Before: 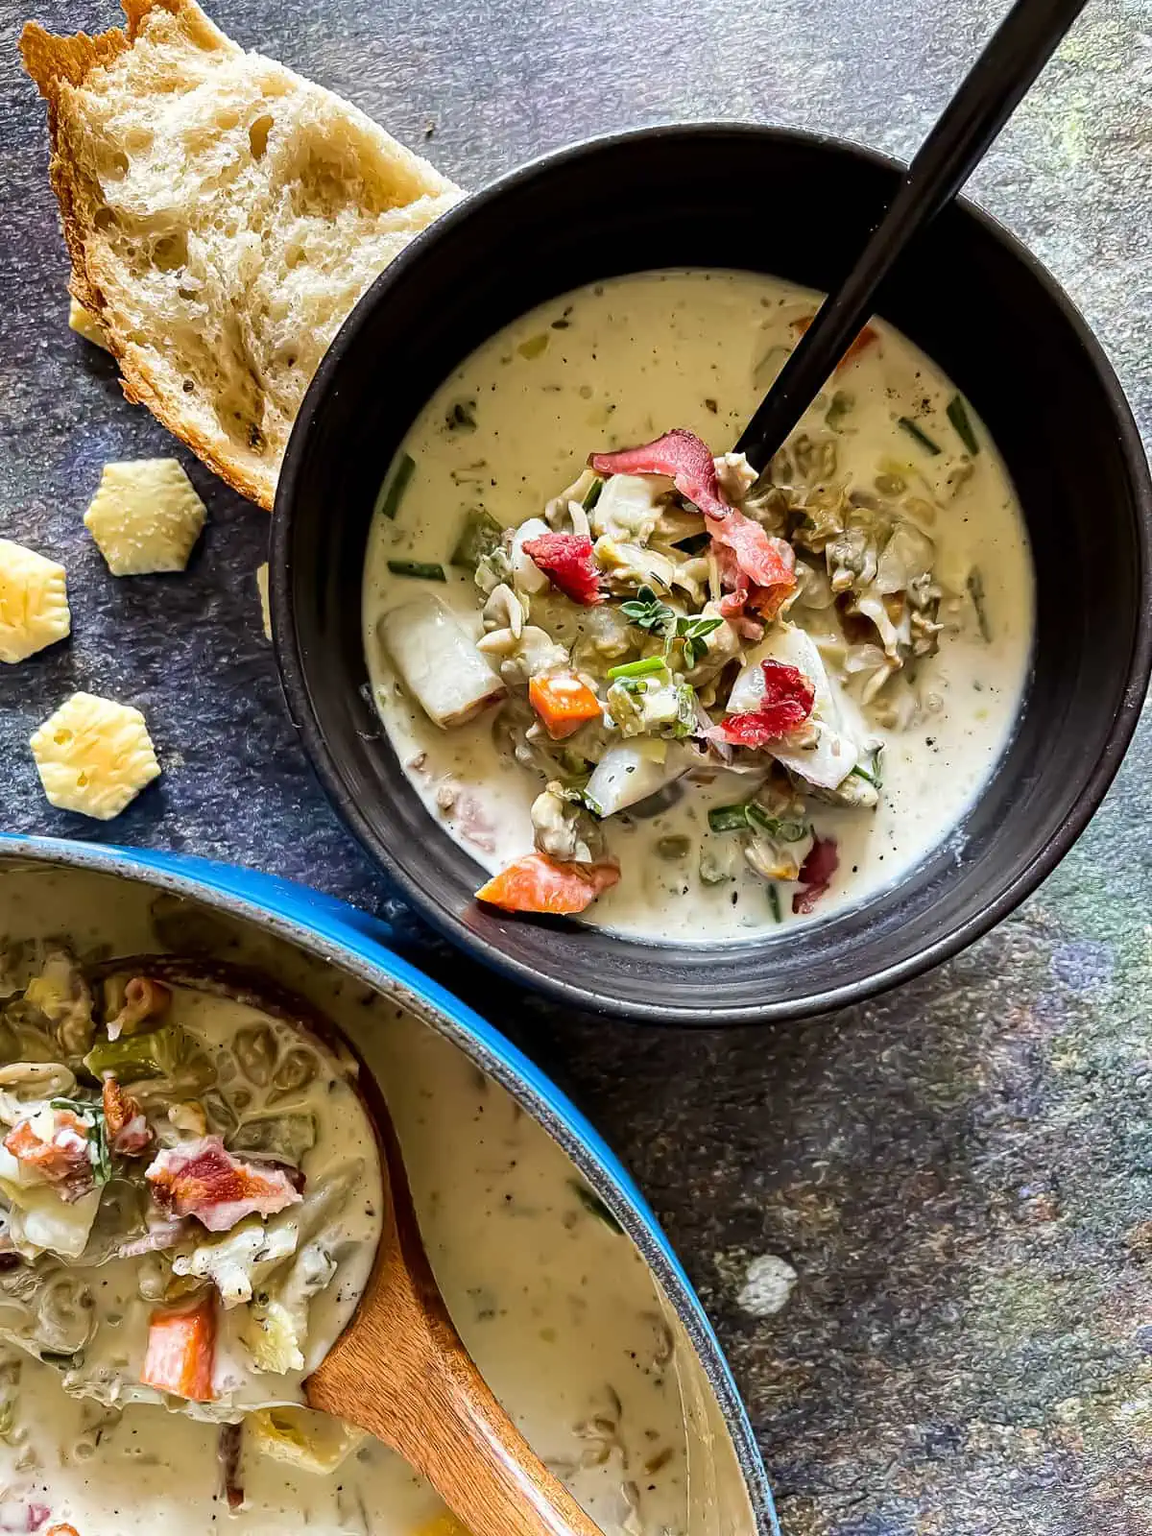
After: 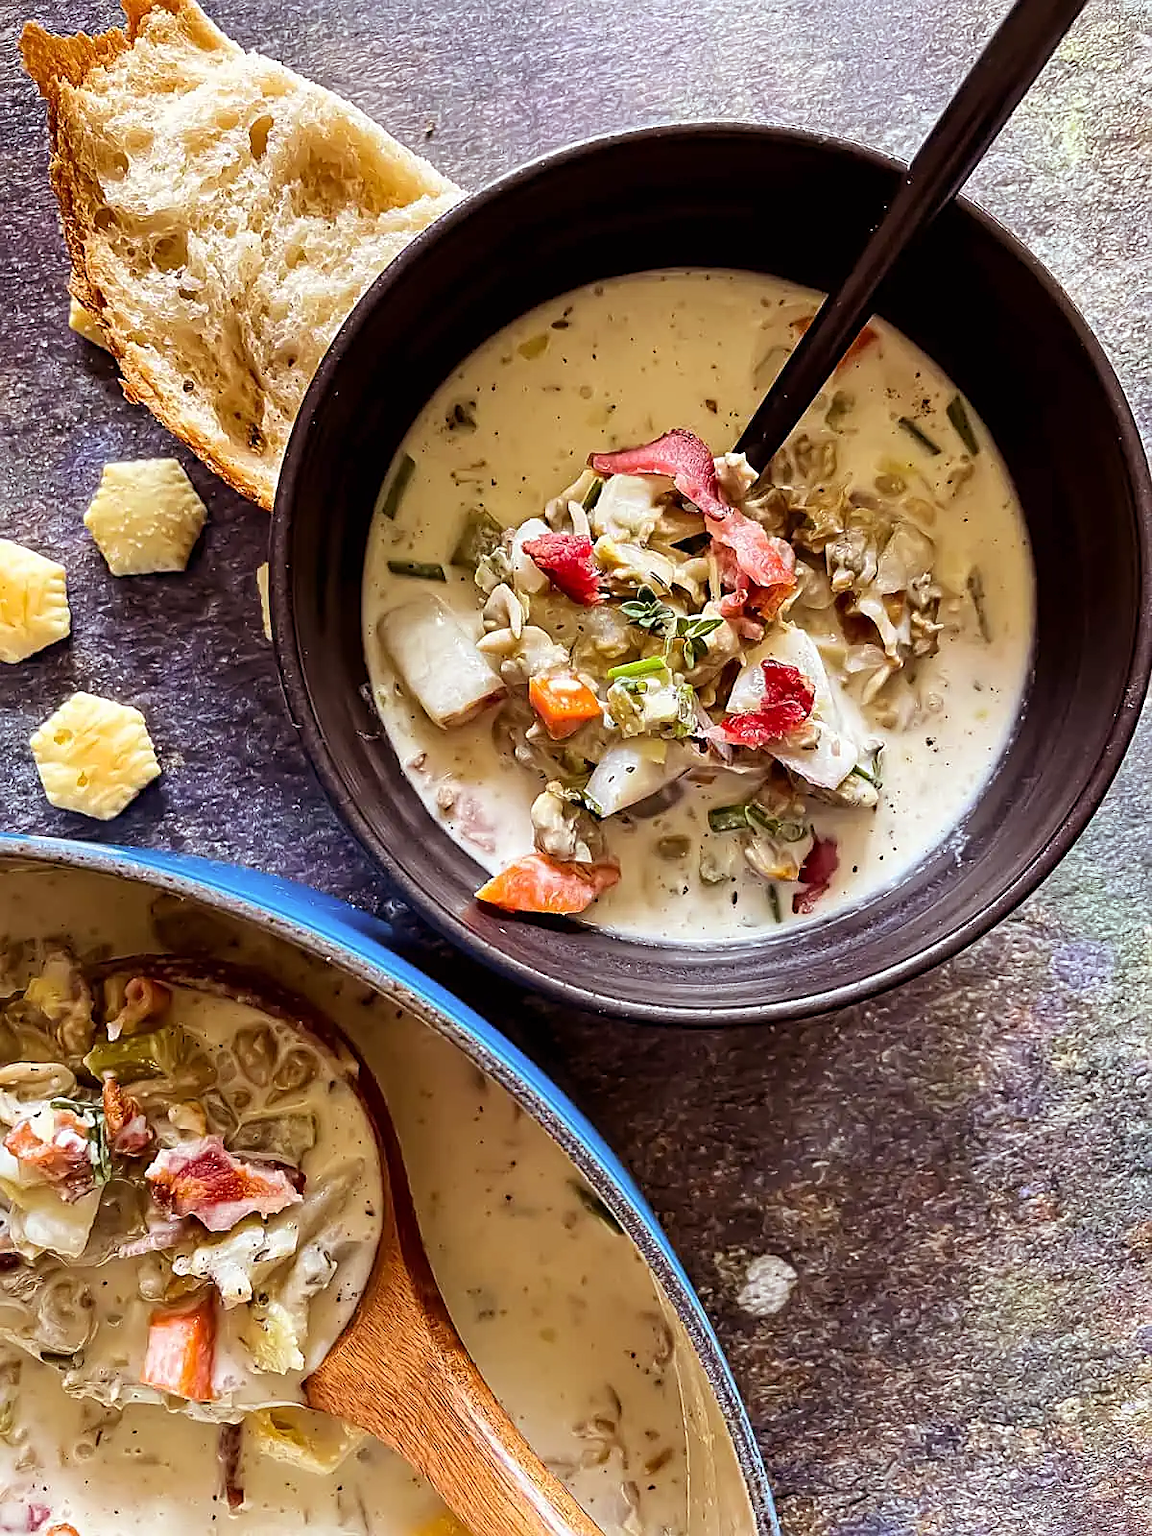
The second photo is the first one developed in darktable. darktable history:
rgb levels: mode RGB, independent channels, levels [[0, 0.474, 1], [0, 0.5, 1], [0, 0.5, 1]]
sharpen: on, module defaults
